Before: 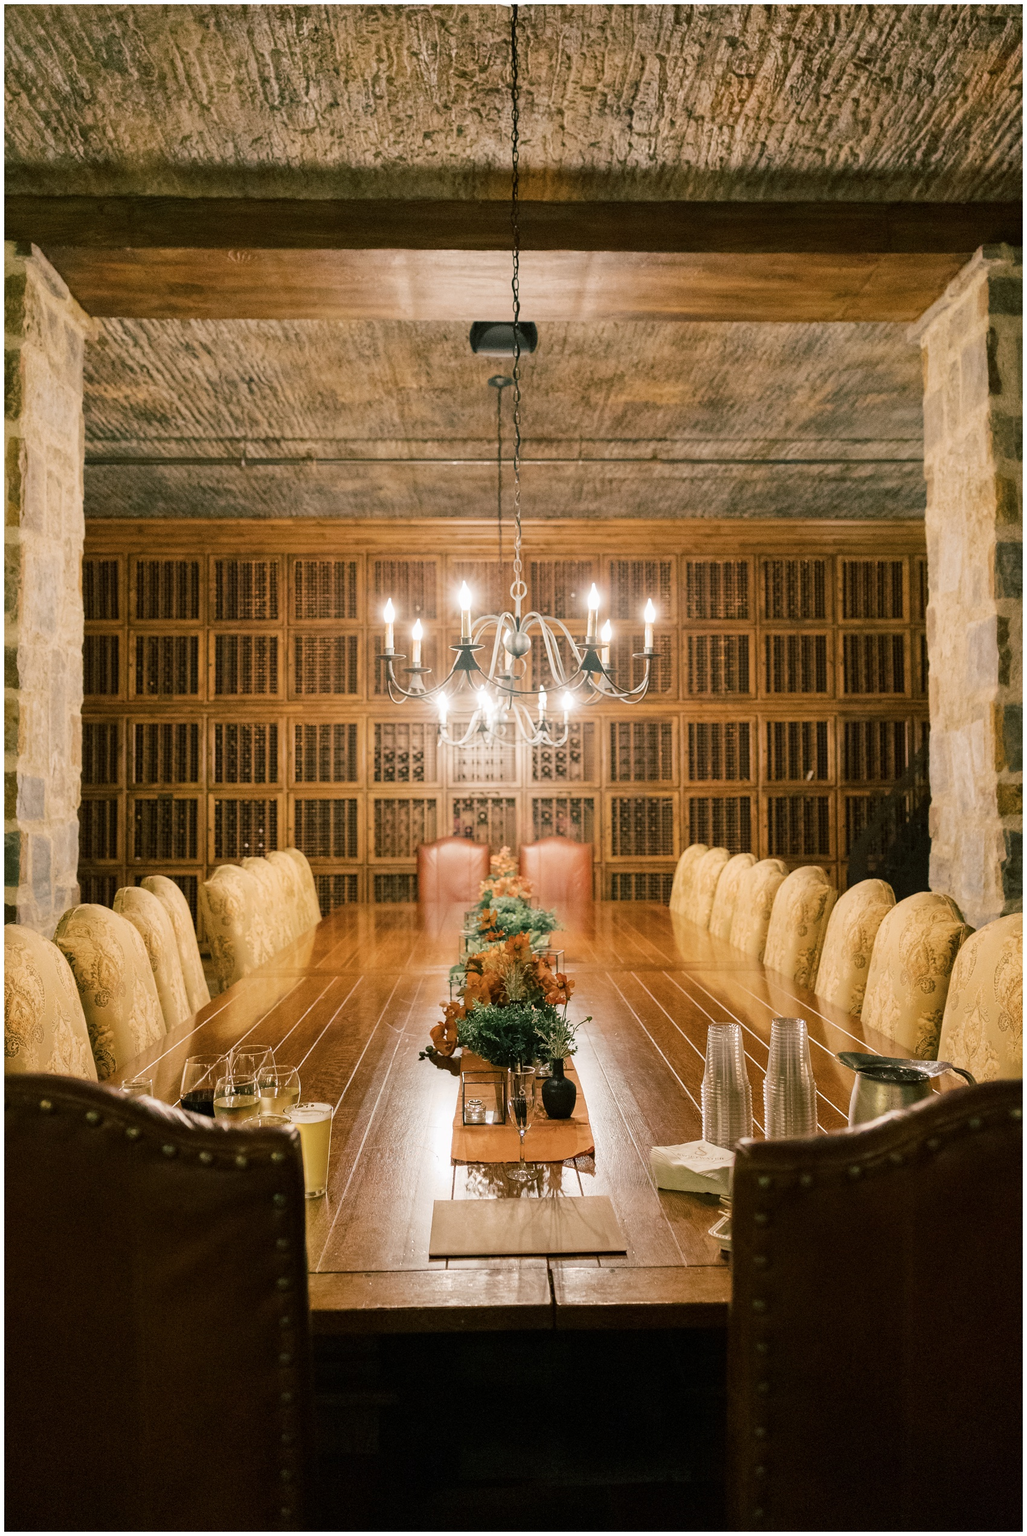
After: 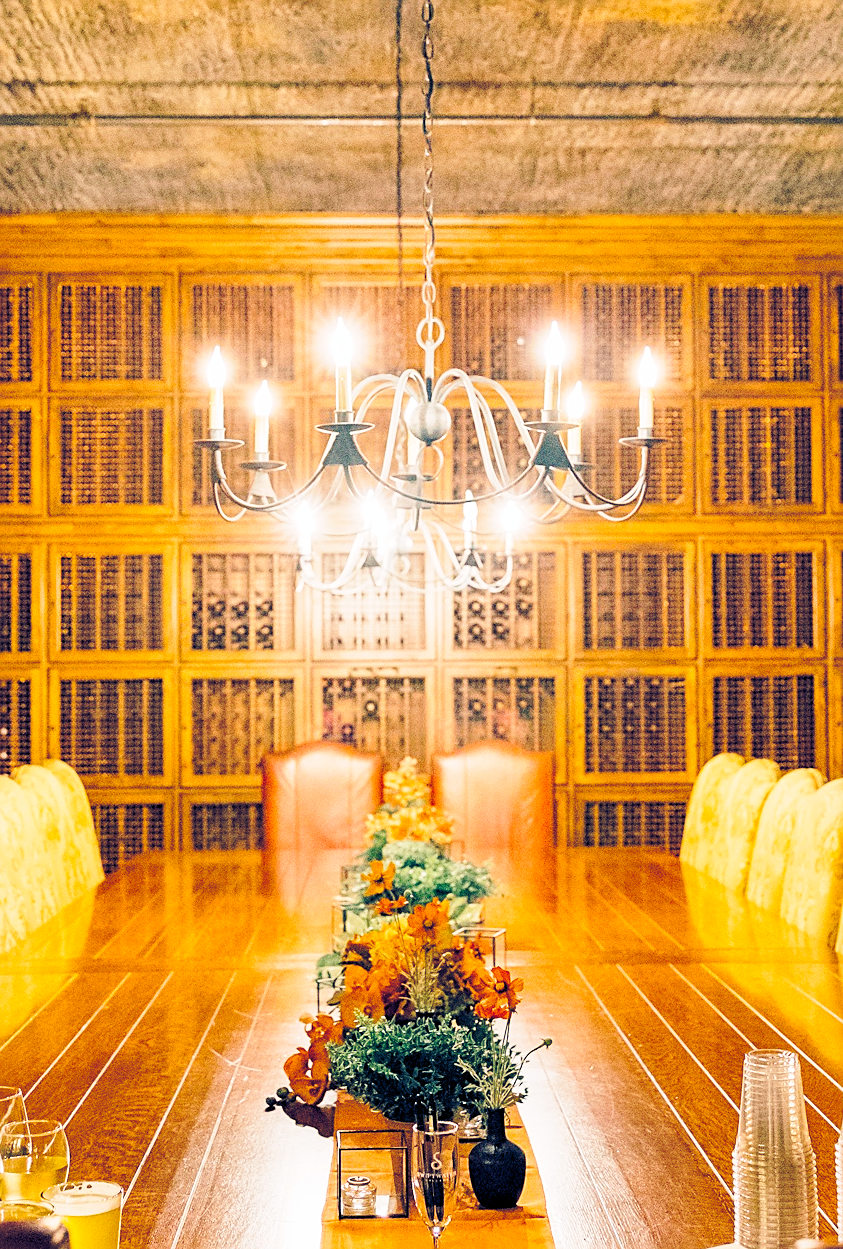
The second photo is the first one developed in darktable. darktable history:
crop: left 25.197%, top 25.348%, right 25.211%, bottom 25.523%
contrast brightness saturation: brightness 0.14
base curve: curves: ch0 [(0, 0) (0.028, 0.03) (0.121, 0.232) (0.46, 0.748) (0.859, 0.968) (1, 1)], preserve colors none
sharpen: on, module defaults
shadows and highlights: shadows 37.79, highlights -27.91, soften with gaussian
color balance rgb: global offset › luminance -0.308%, global offset › chroma 0.309%, global offset › hue 262.89°, linear chroma grading › global chroma 9.844%, perceptual saturation grading › global saturation 29.786%, global vibrance 20%
